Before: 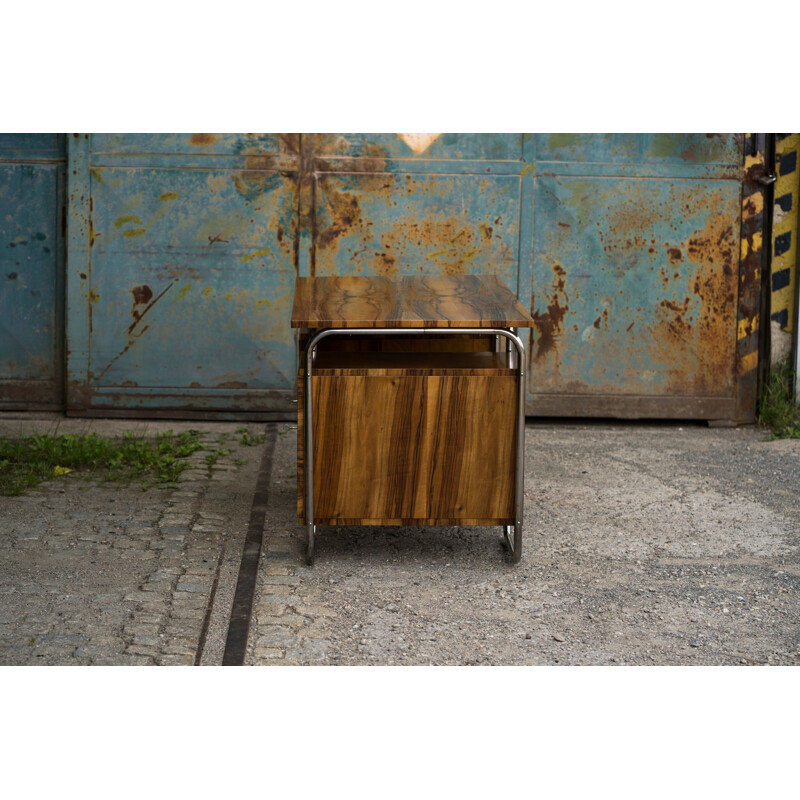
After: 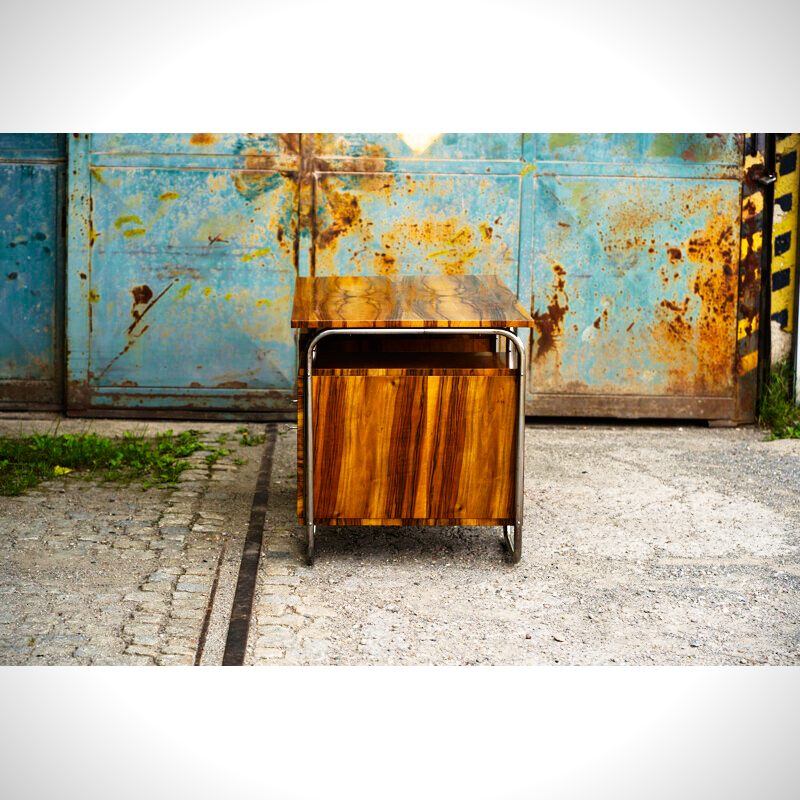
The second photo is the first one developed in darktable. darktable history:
base curve: curves: ch0 [(0, 0) (0.007, 0.004) (0.027, 0.03) (0.046, 0.07) (0.207, 0.54) (0.442, 0.872) (0.673, 0.972) (1, 1)], preserve colors none
contrast brightness saturation: contrast 0.035, saturation 0.162
vignetting: fall-off start 100.99%
